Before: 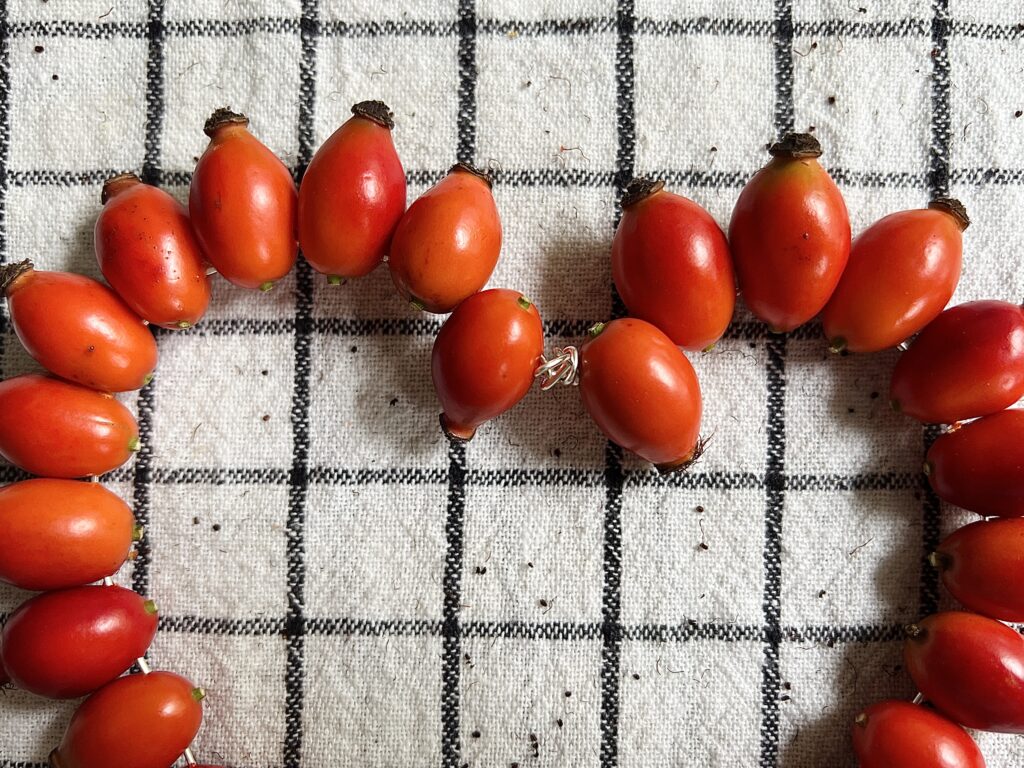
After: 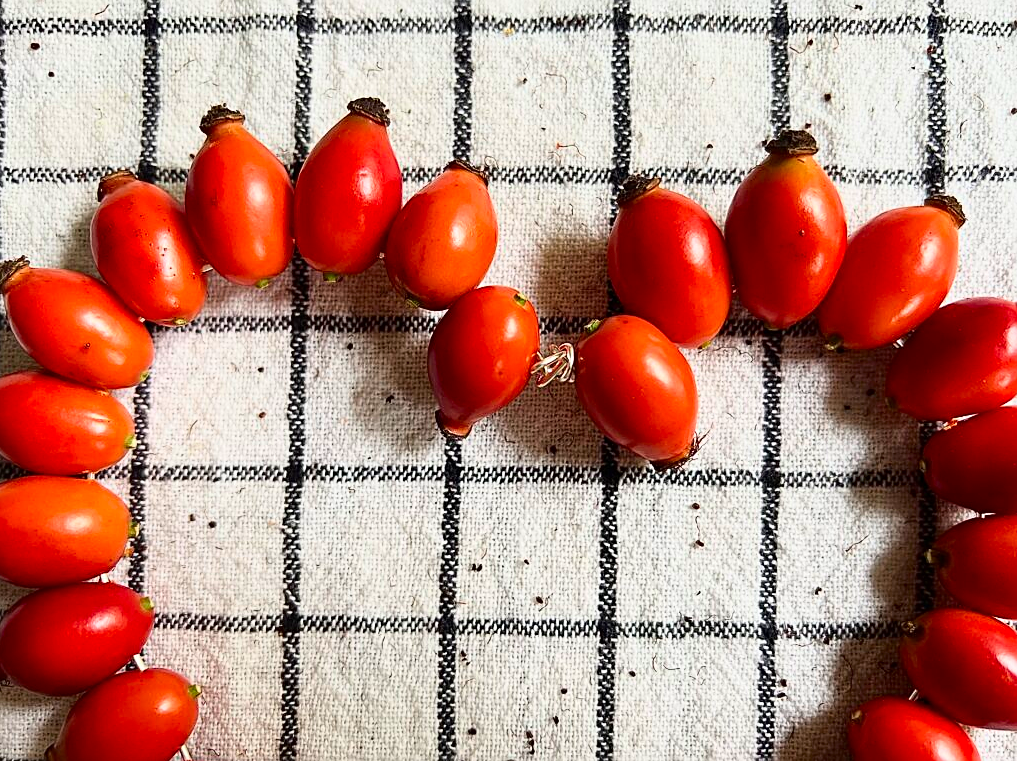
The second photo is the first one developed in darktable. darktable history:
crop: left 0.434%, top 0.485%, right 0.244%, bottom 0.386%
sharpen: on, module defaults
tone curve: curves: ch0 [(0, 0) (0.091, 0.077) (0.517, 0.574) (0.745, 0.82) (0.844, 0.908) (0.909, 0.942) (1, 0.973)]; ch1 [(0, 0) (0.437, 0.404) (0.5, 0.5) (0.534, 0.546) (0.58, 0.603) (0.616, 0.649) (1, 1)]; ch2 [(0, 0) (0.442, 0.415) (0.5, 0.5) (0.535, 0.547) (0.585, 0.62) (1, 1)], color space Lab, independent channels, preserve colors none
